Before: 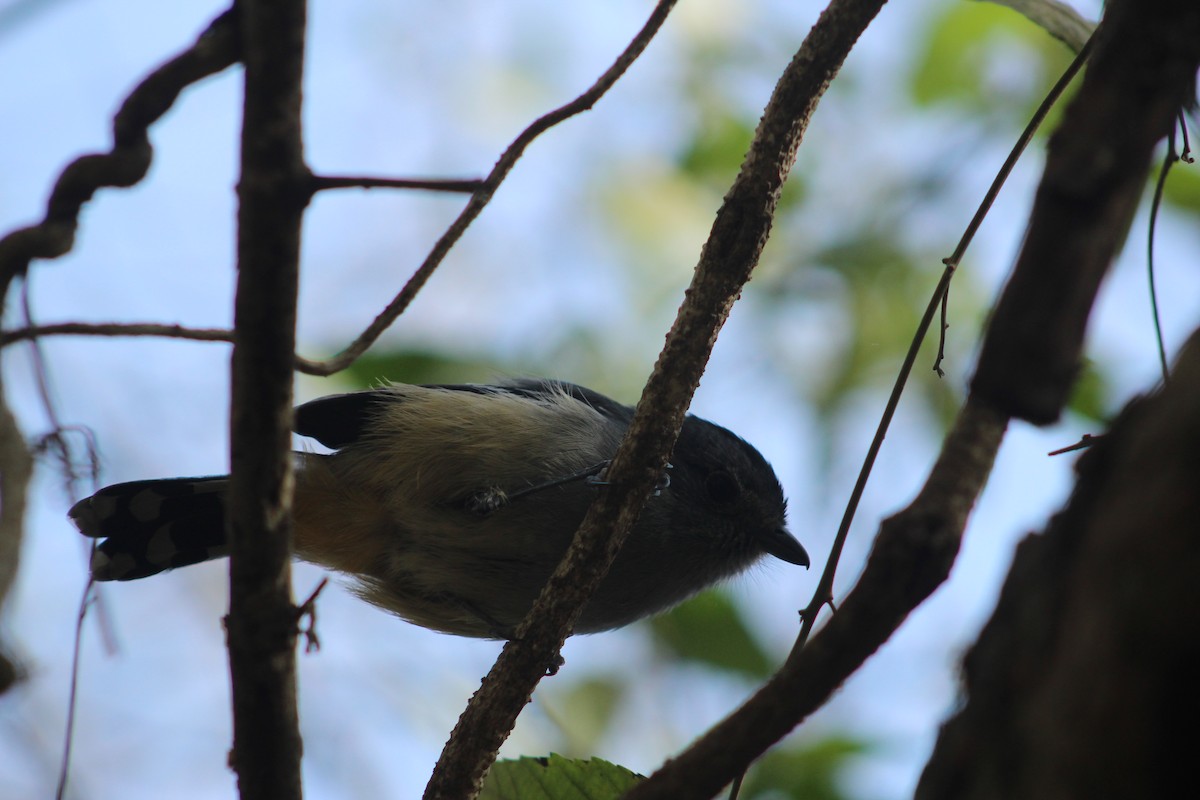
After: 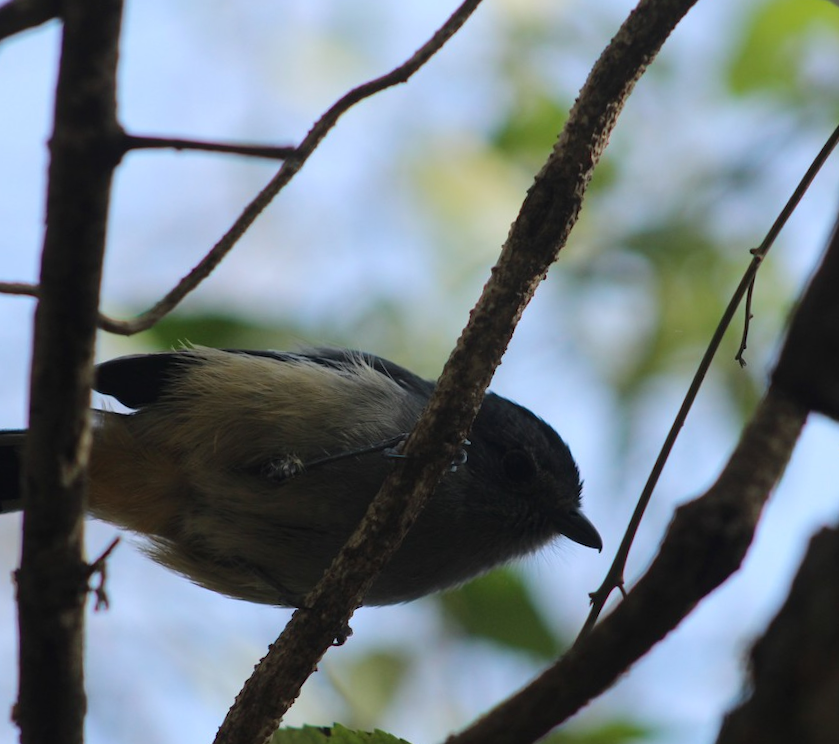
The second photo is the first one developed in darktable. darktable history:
crop and rotate: angle -2.85°, left 14.156%, top 0.018%, right 10.764%, bottom 0.054%
